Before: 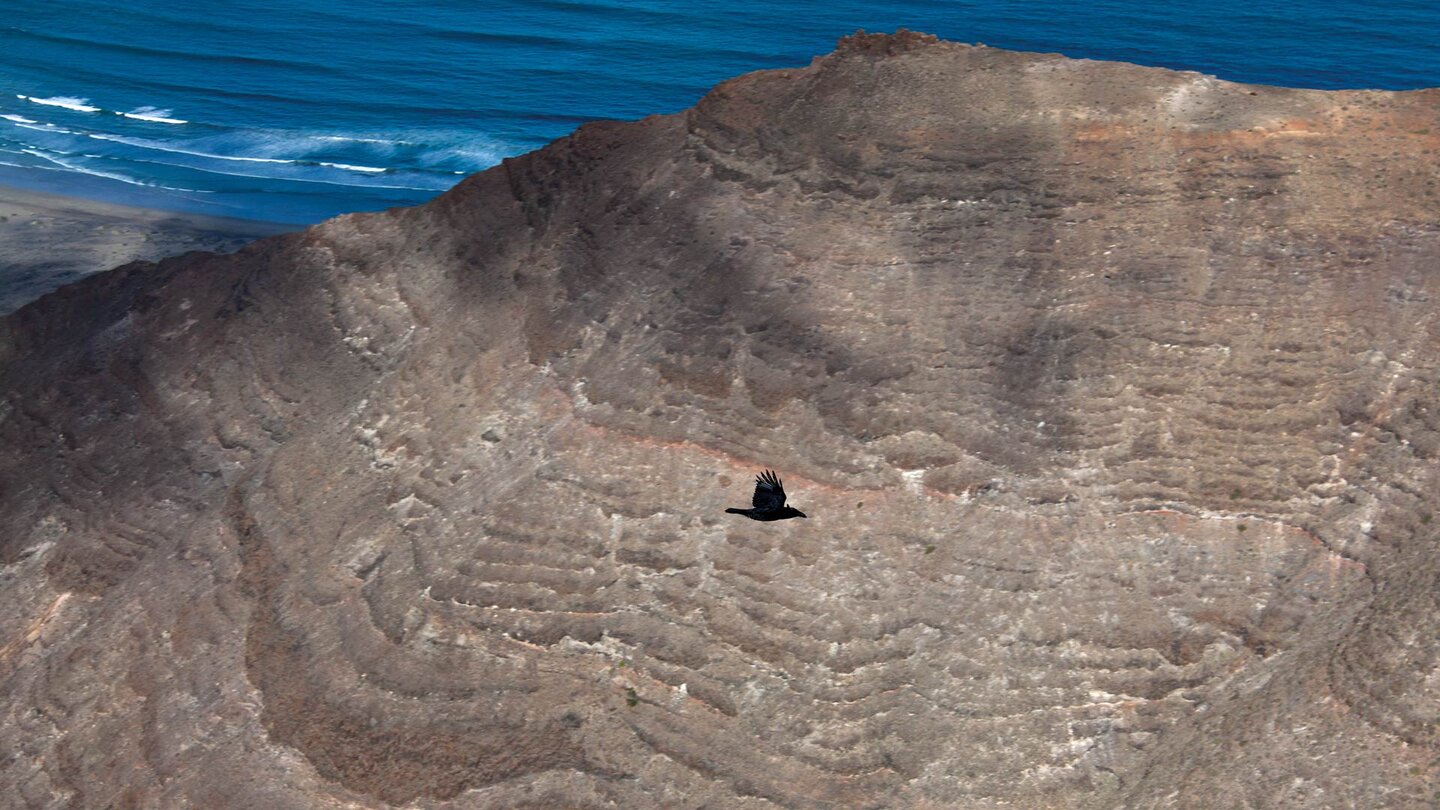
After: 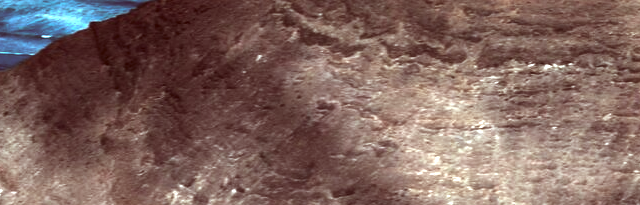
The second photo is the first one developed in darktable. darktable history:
color calibration: illuminant same as pipeline (D50), adaptation XYZ, x 0.346, y 0.358, temperature 5006.34 K
crop: left 28.731%, top 16.845%, right 26.78%, bottom 57.734%
exposure: black level correction 0, exposure 1.411 EV, compensate highlight preservation false
levels: gray 59.35%, levels [0, 0.618, 1]
color correction: highlights a* -7.02, highlights b* -0.22, shadows a* 20.2, shadows b* 11.89
